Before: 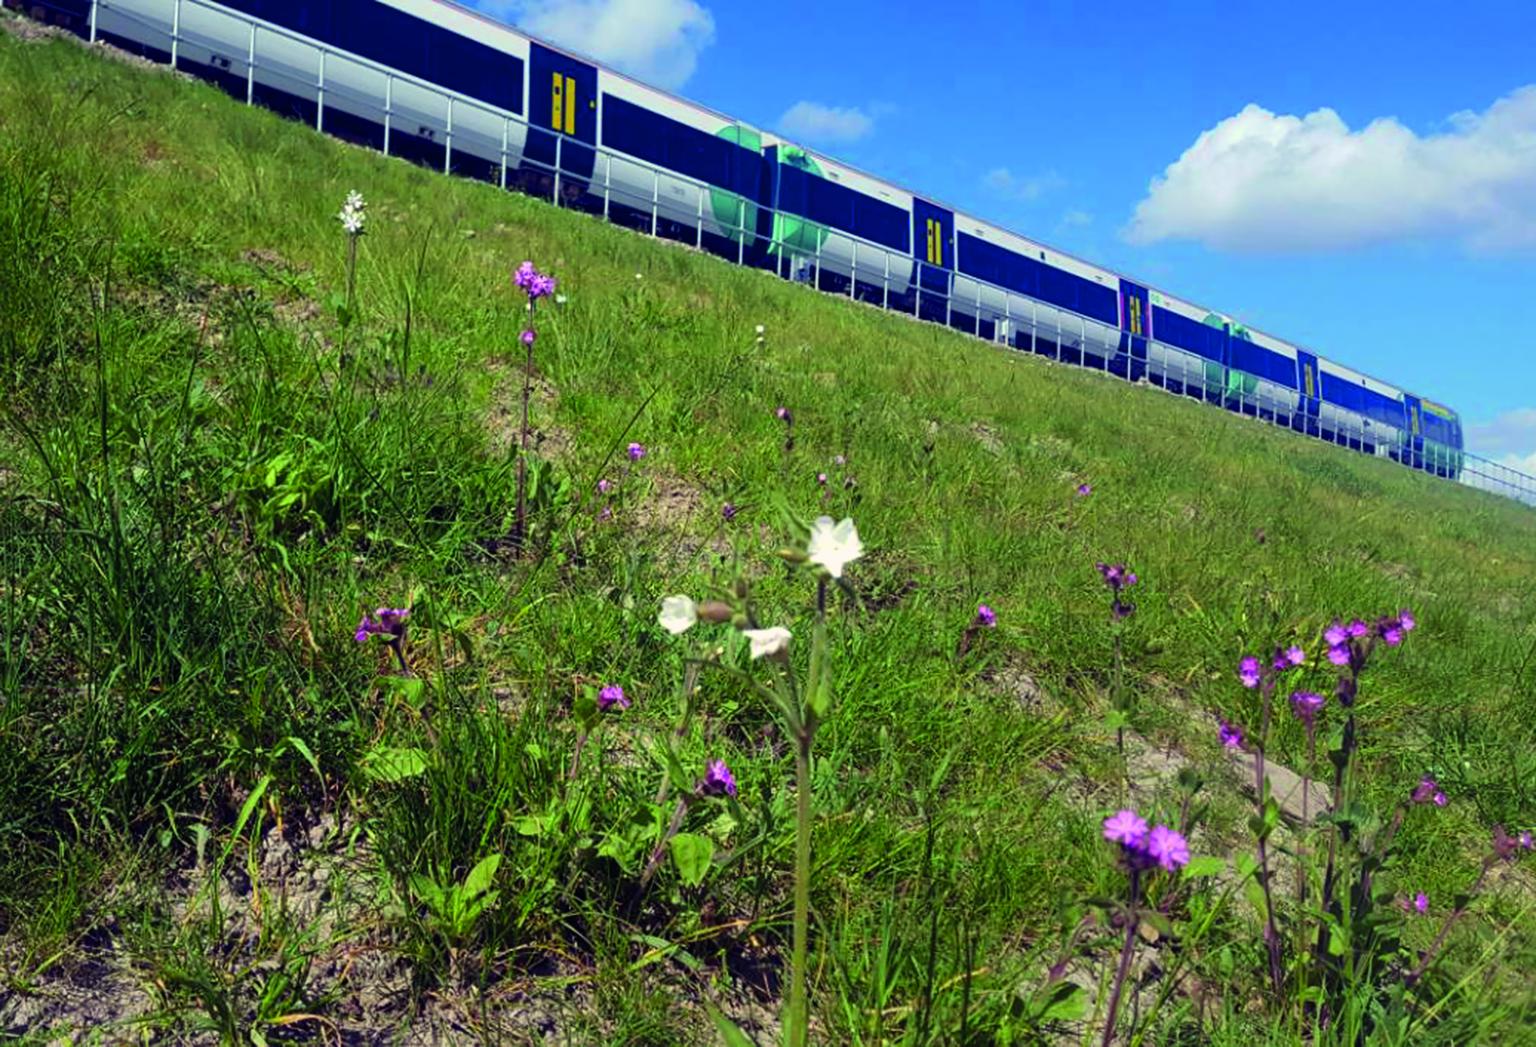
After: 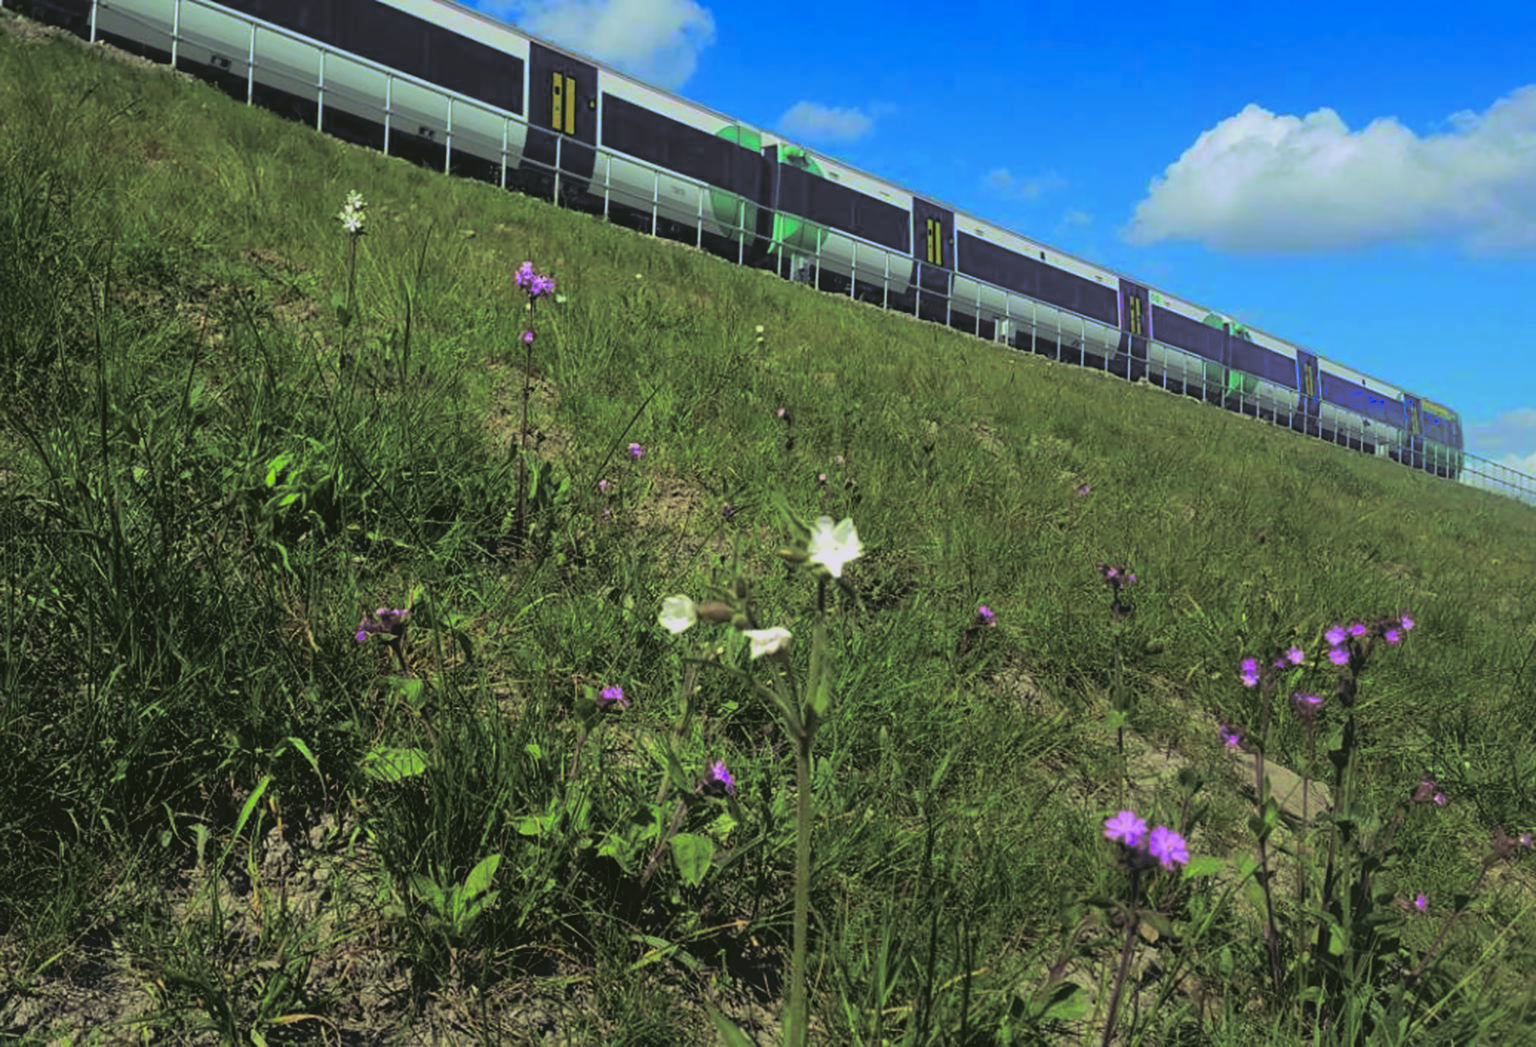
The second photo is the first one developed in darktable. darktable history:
tone equalizer: on, module defaults
rgb curve: curves: ch0 [(0.123, 0.061) (0.995, 0.887)]; ch1 [(0.06, 0.116) (1, 0.906)]; ch2 [(0, 0) (0.824, 0.69) (1, 1)], mode RGB, independent channels, compensate middle gray true
split-toning: shadows › hue 46.8°, shadows › saturation 0.17, highlights › hue 316.8°, highlights › saturation 0.27, balance -51.82
